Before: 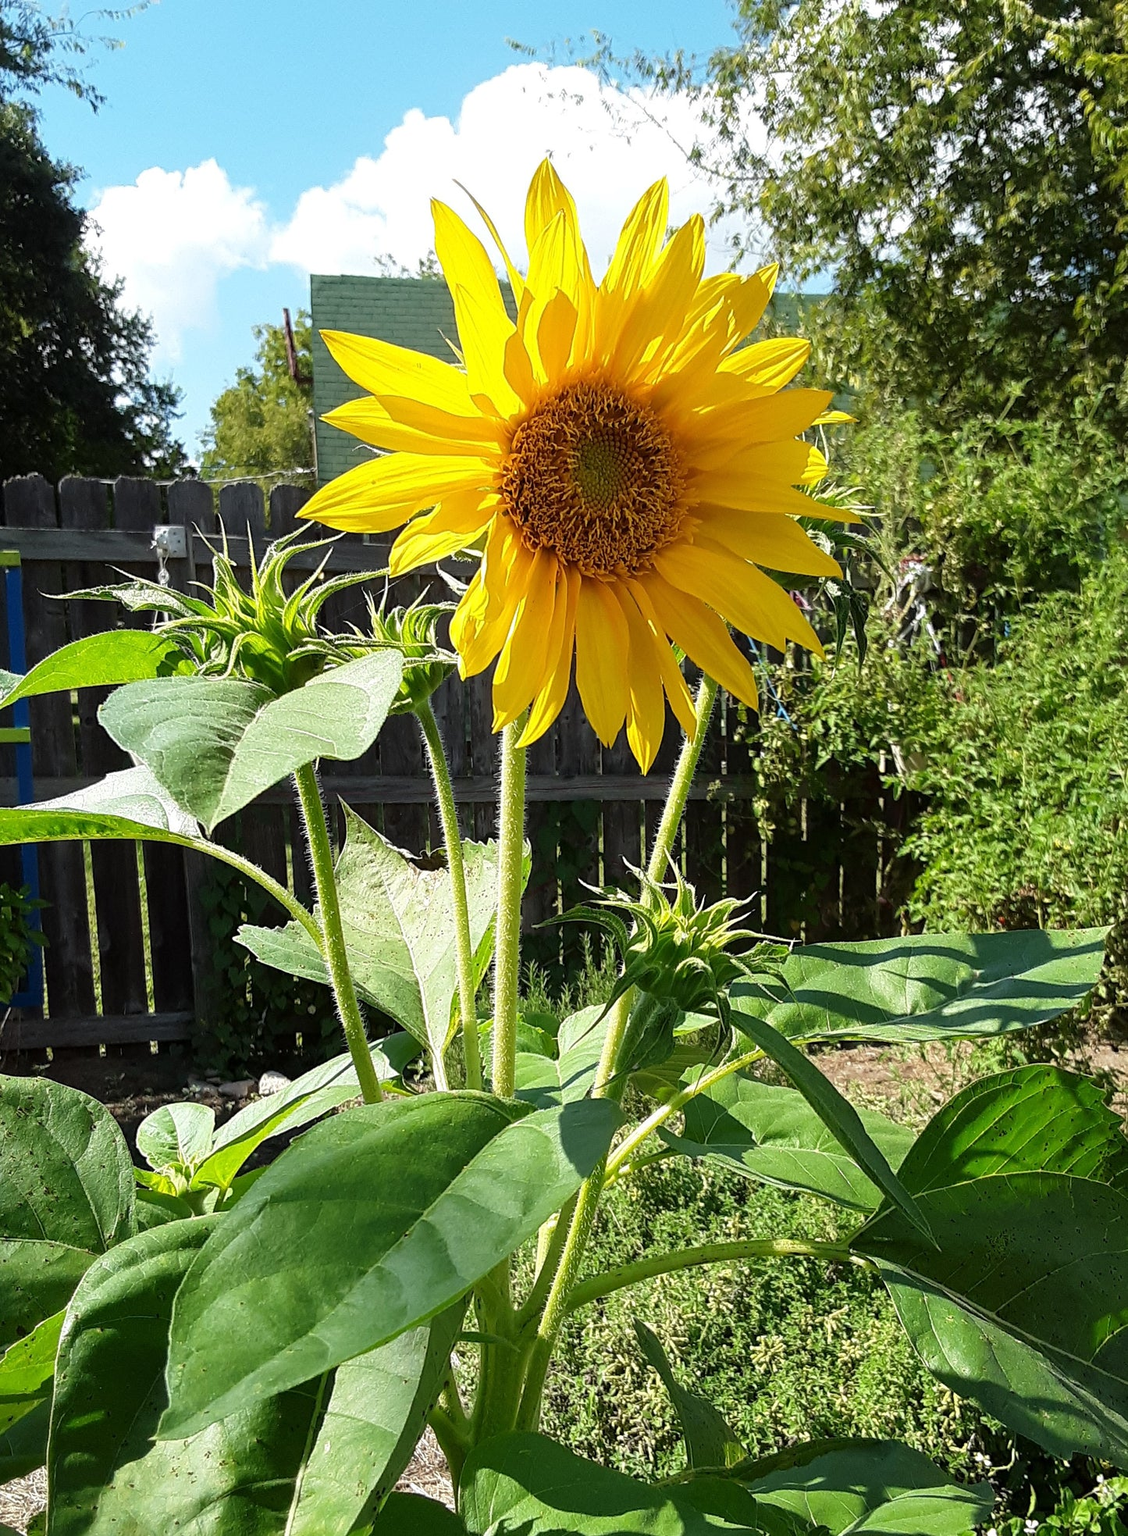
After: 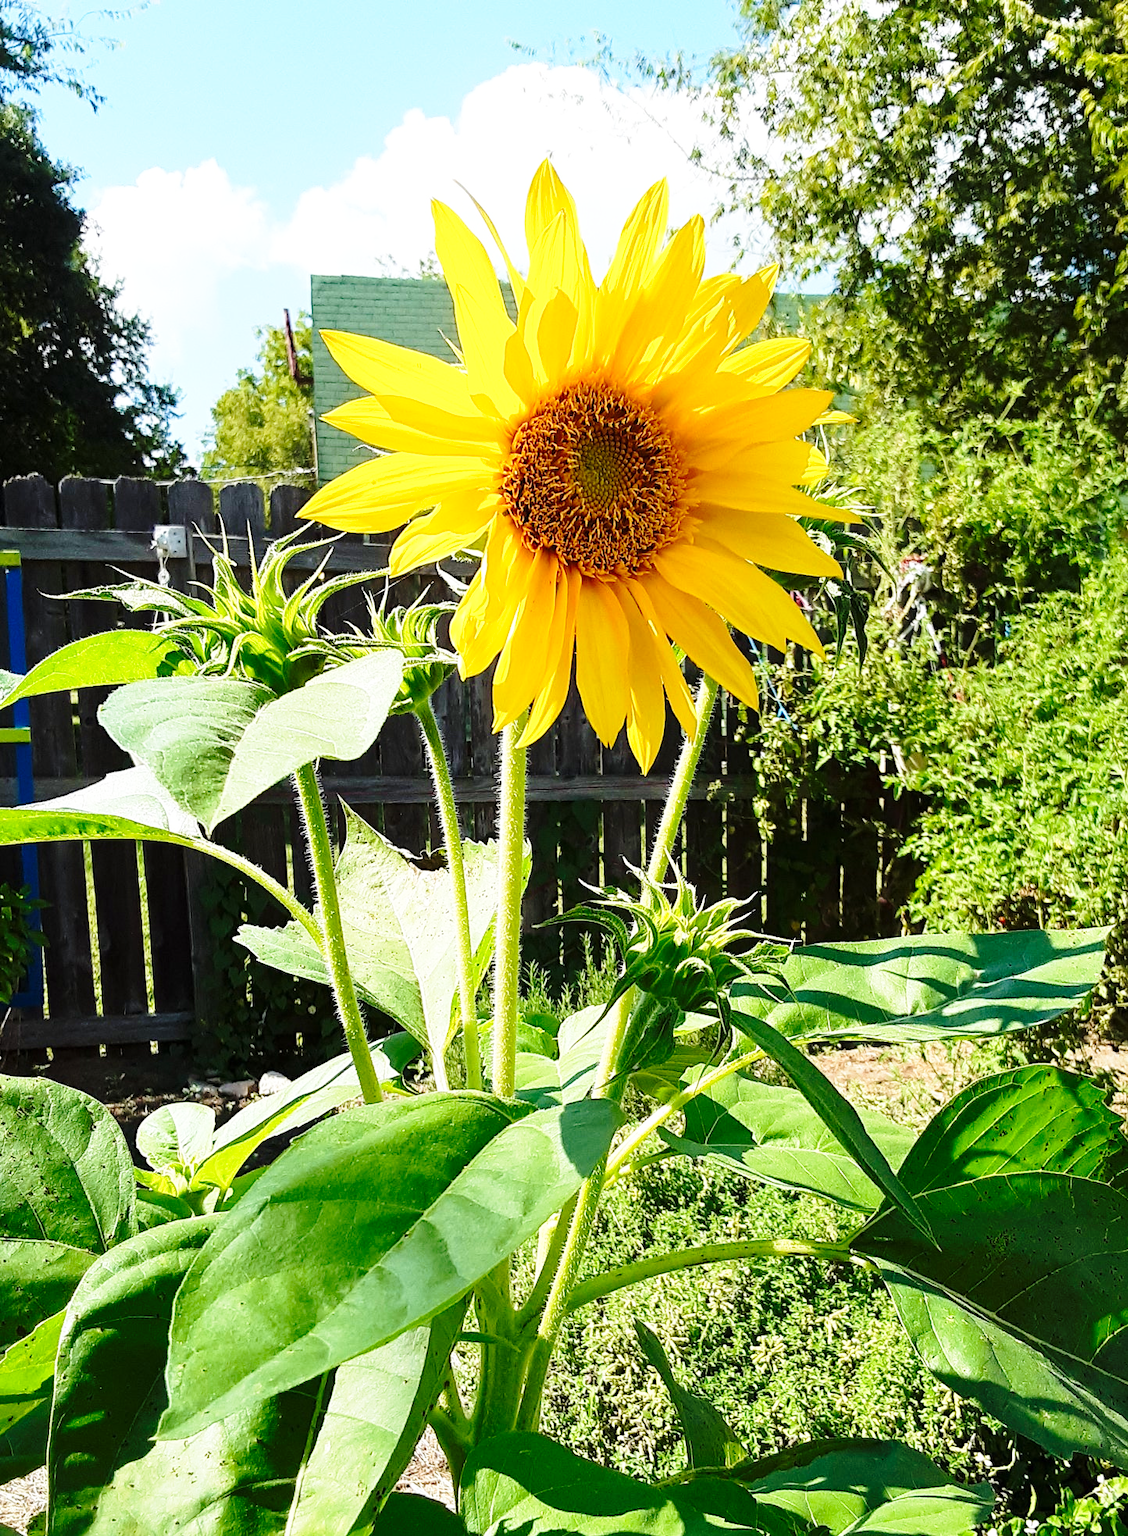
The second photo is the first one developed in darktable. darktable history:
contrast brightness saturation: contrast 0.1, brightness 0.03, saturation 0.09
velvia: strength 17%
base curve: curves: ch0 [(0, 0) (0.028, 0.03) (0.121, 0.232) (0.46, 0.748) (0.859, 0.968) (1, 1)], preserve colors none
